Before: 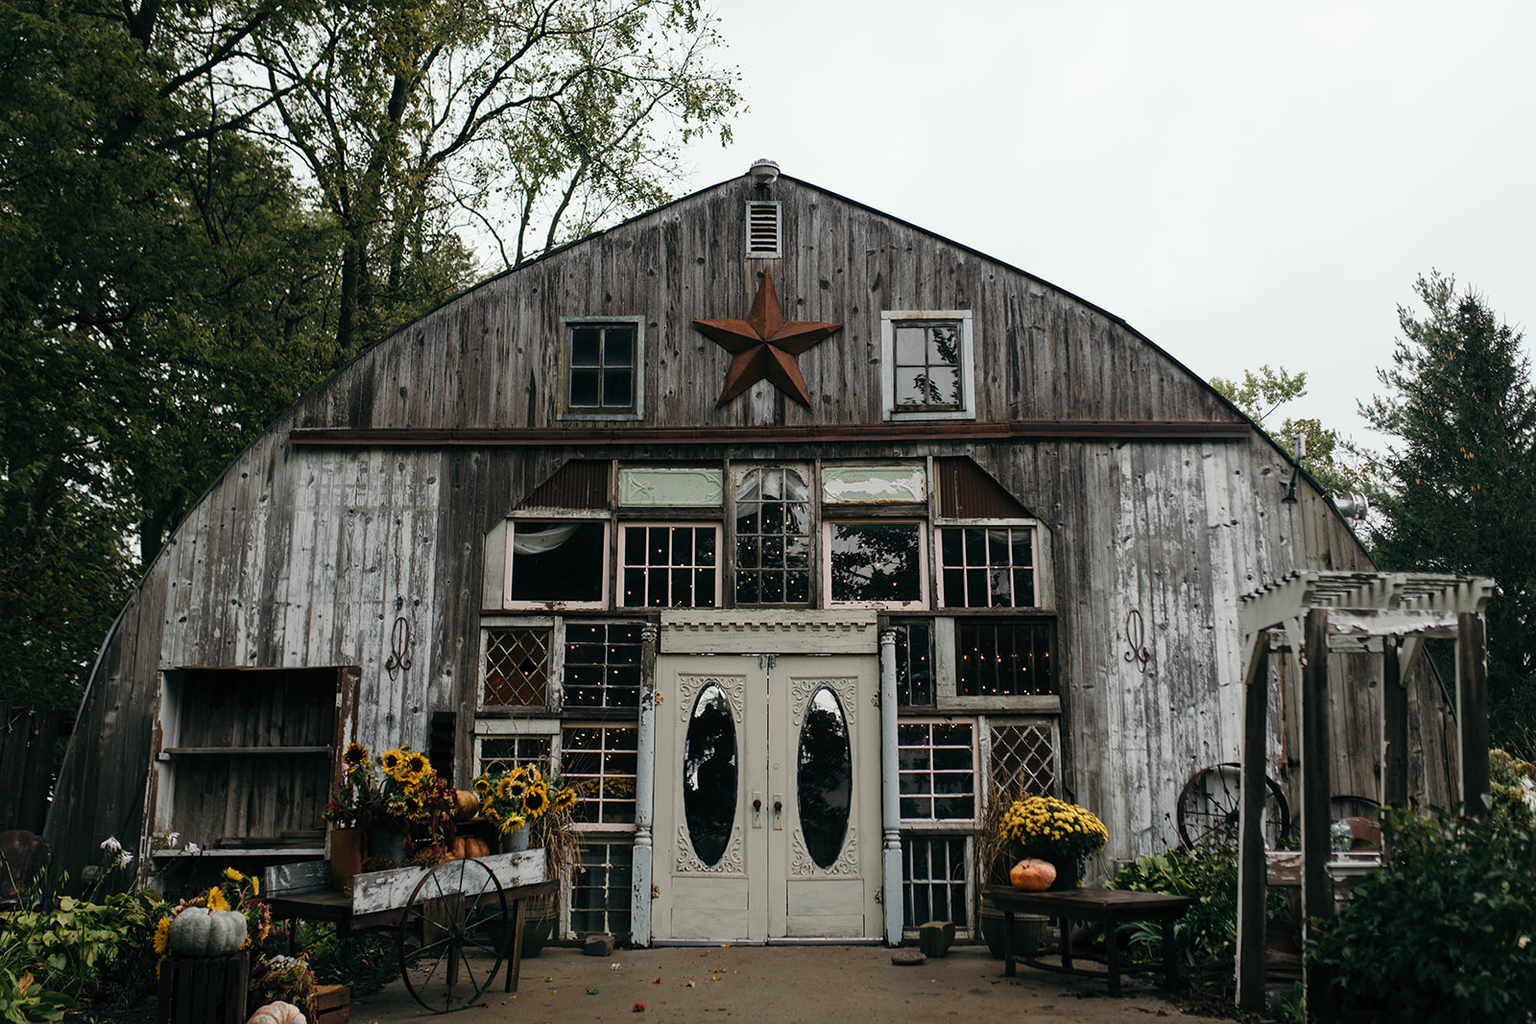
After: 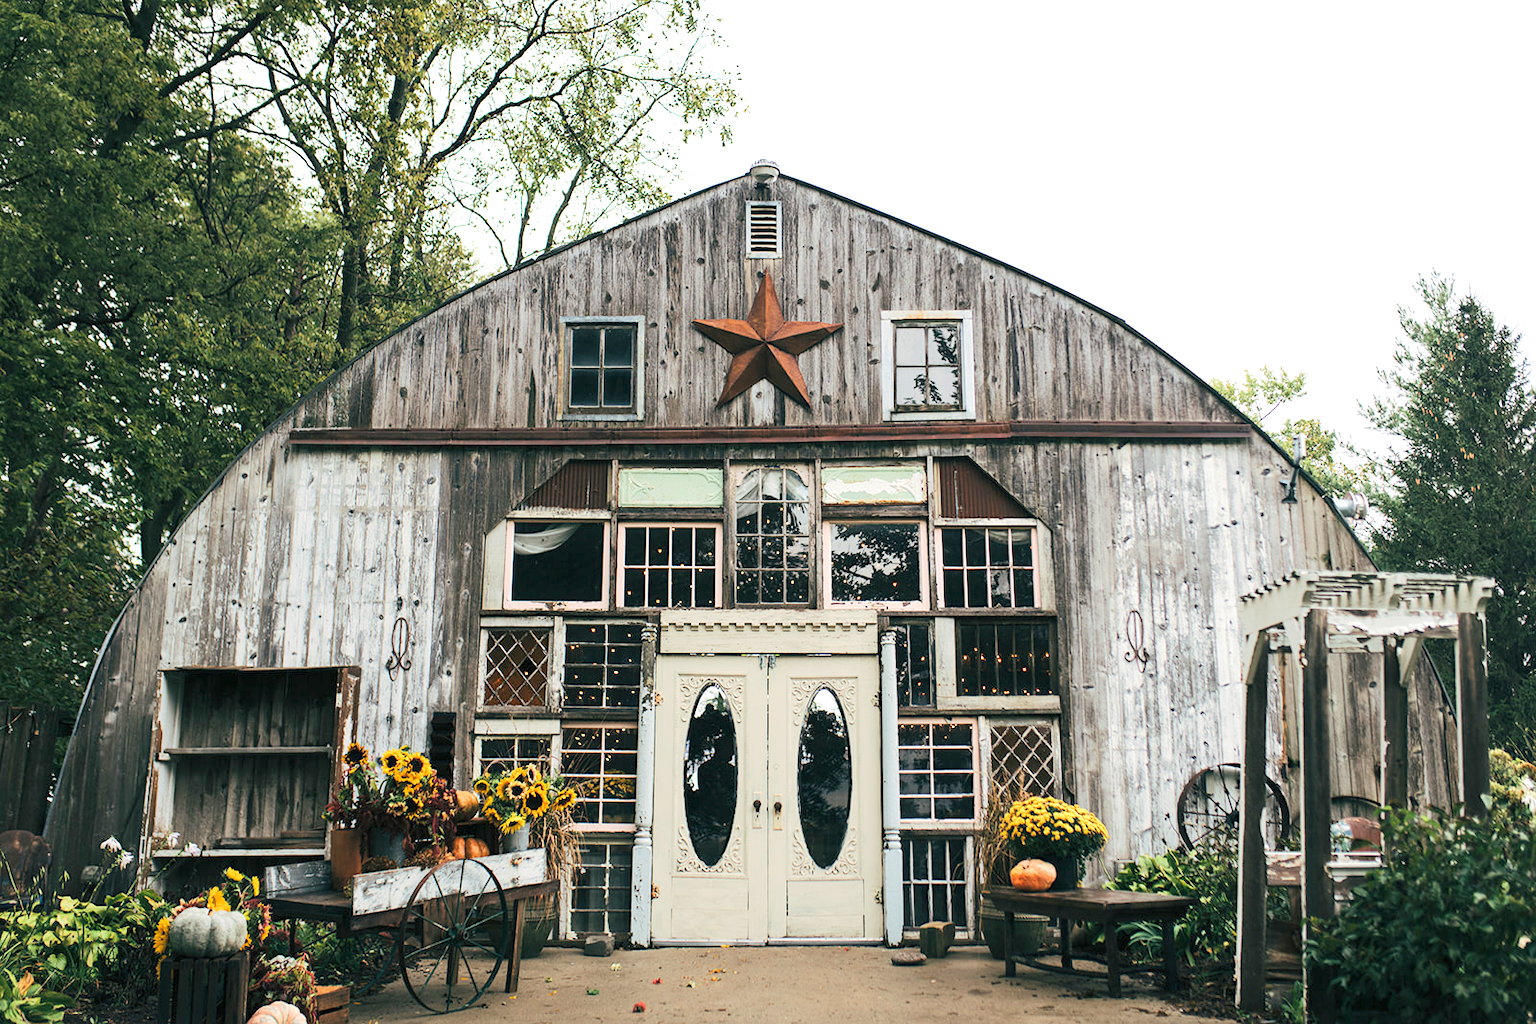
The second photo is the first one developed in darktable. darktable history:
tone equalizer: -8 EV 1.99 EV, -7 EV 1.99 EV, -6 EV 2 EV, -5 EV 2 EV, -4 EV 1.98 EV, -3 EV 1.48 EV, -2 EV 0.982 EV, -1 EV 0.493 EV, edges refinement/feathering 500, mask exposure compensation -1.57 EV, preserve details no
